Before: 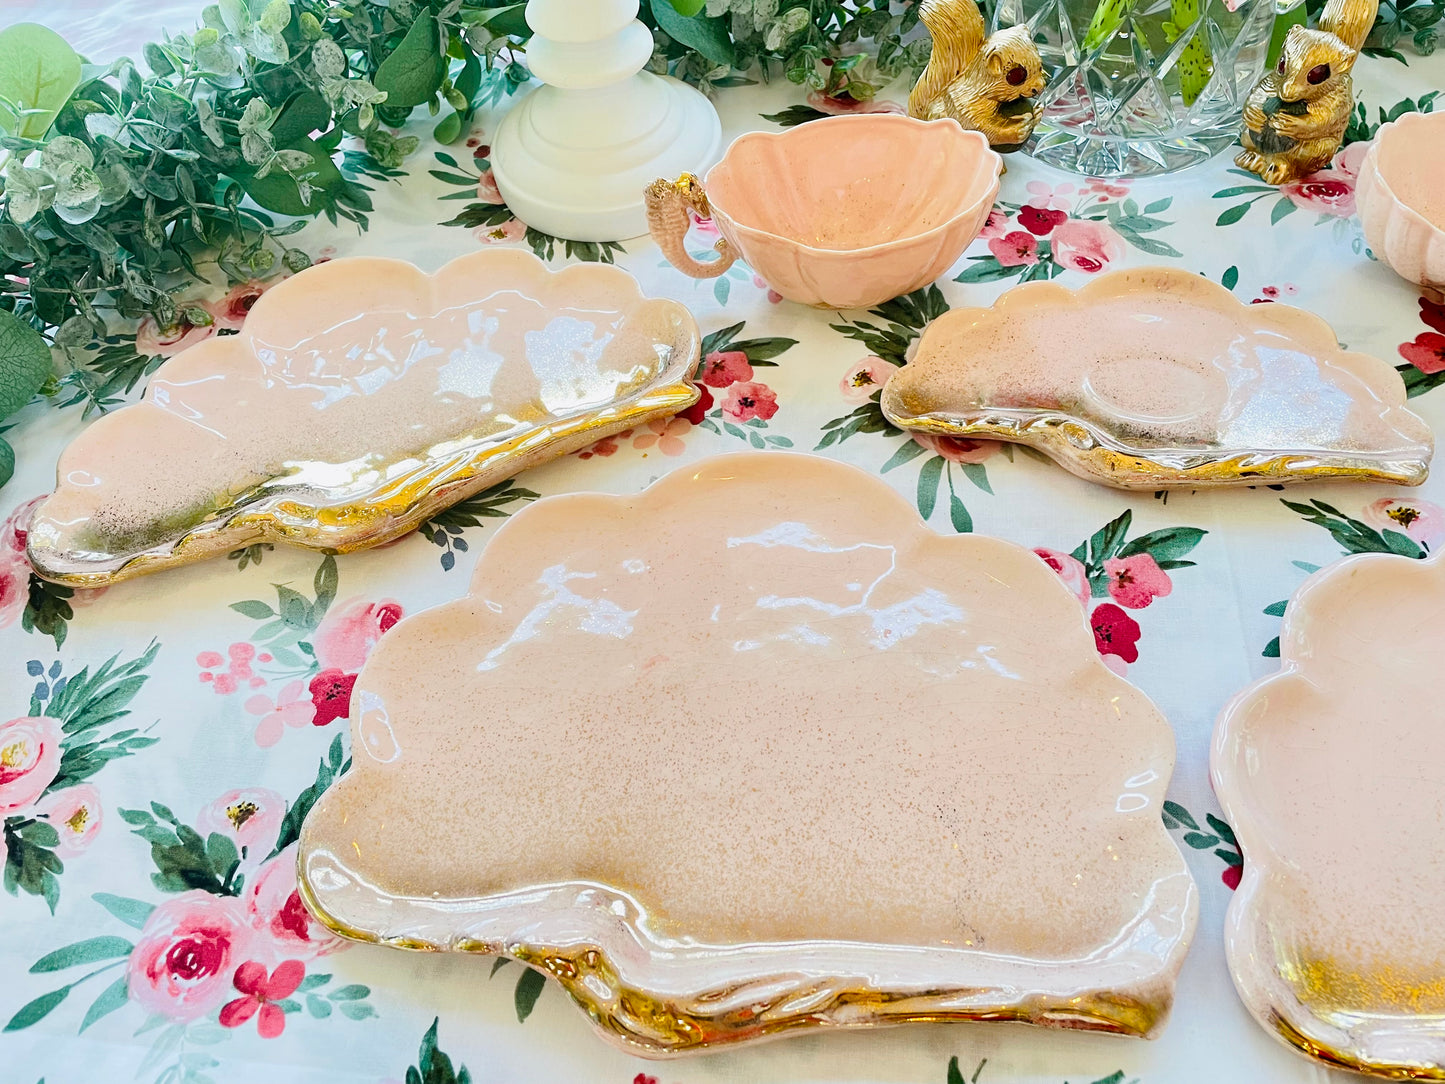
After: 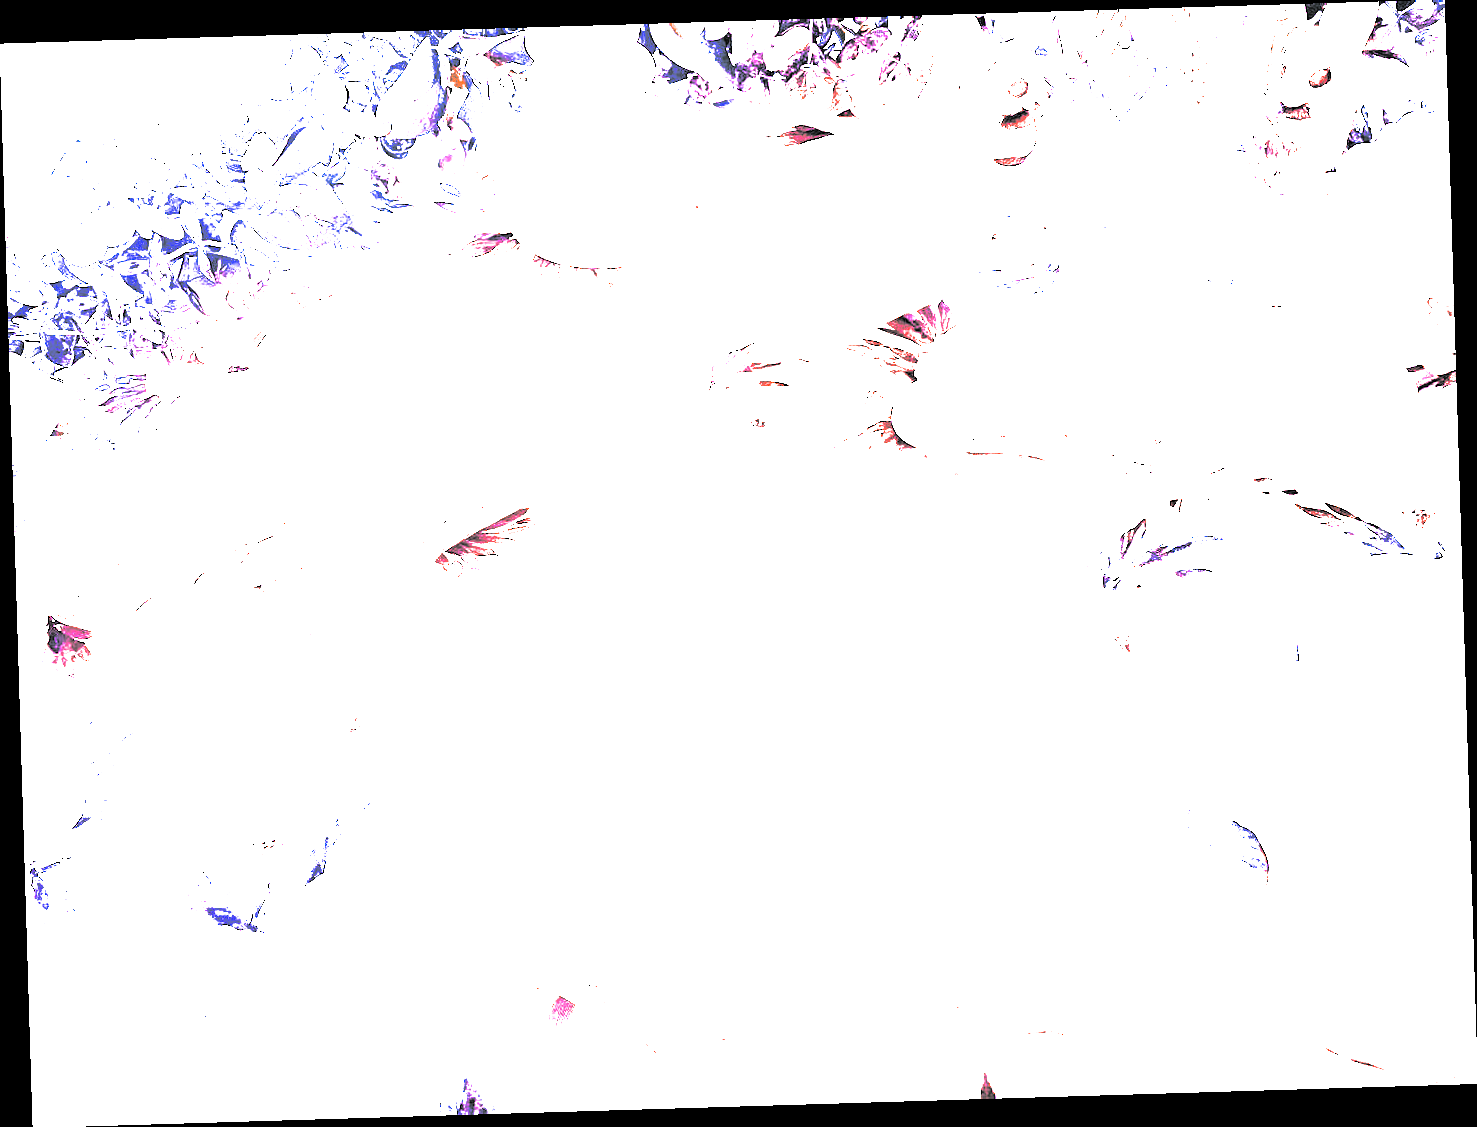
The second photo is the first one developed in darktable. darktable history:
rotate and perspective: rotation -1.75°, automatic cropping off
white balance: red 8, blue 8
split-toning: shadows › hue 190.8°, shadows › saturation 0.05, highlights › hue 54°, highlights › saturation 0.05, compress 0%
shadows and highlights: radius 110.86, shadows 51.09, white point adjustment 9.16, highlights -4.17, highlights color adjustment 32.2%, soften with gaussian
